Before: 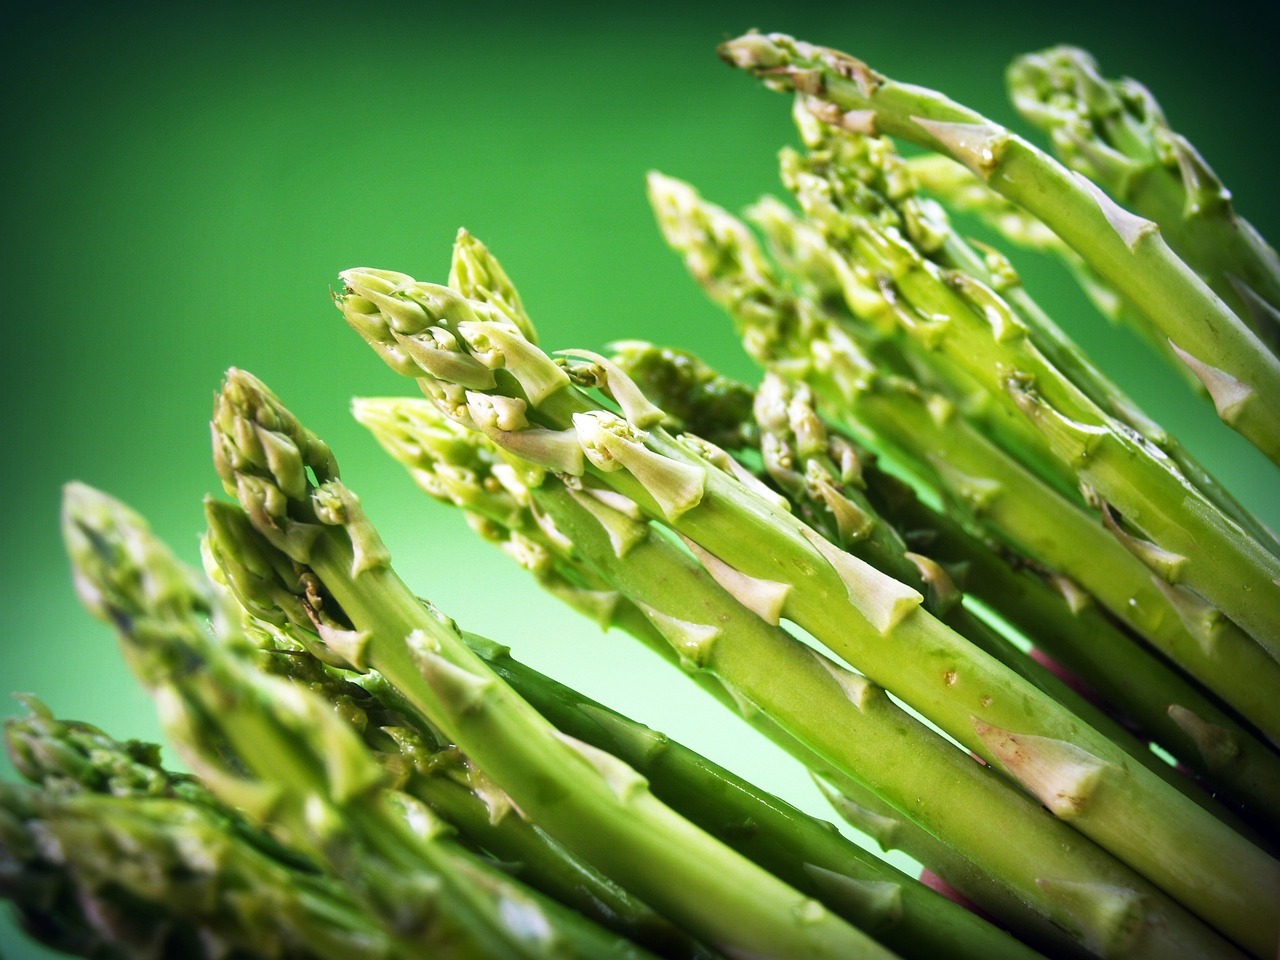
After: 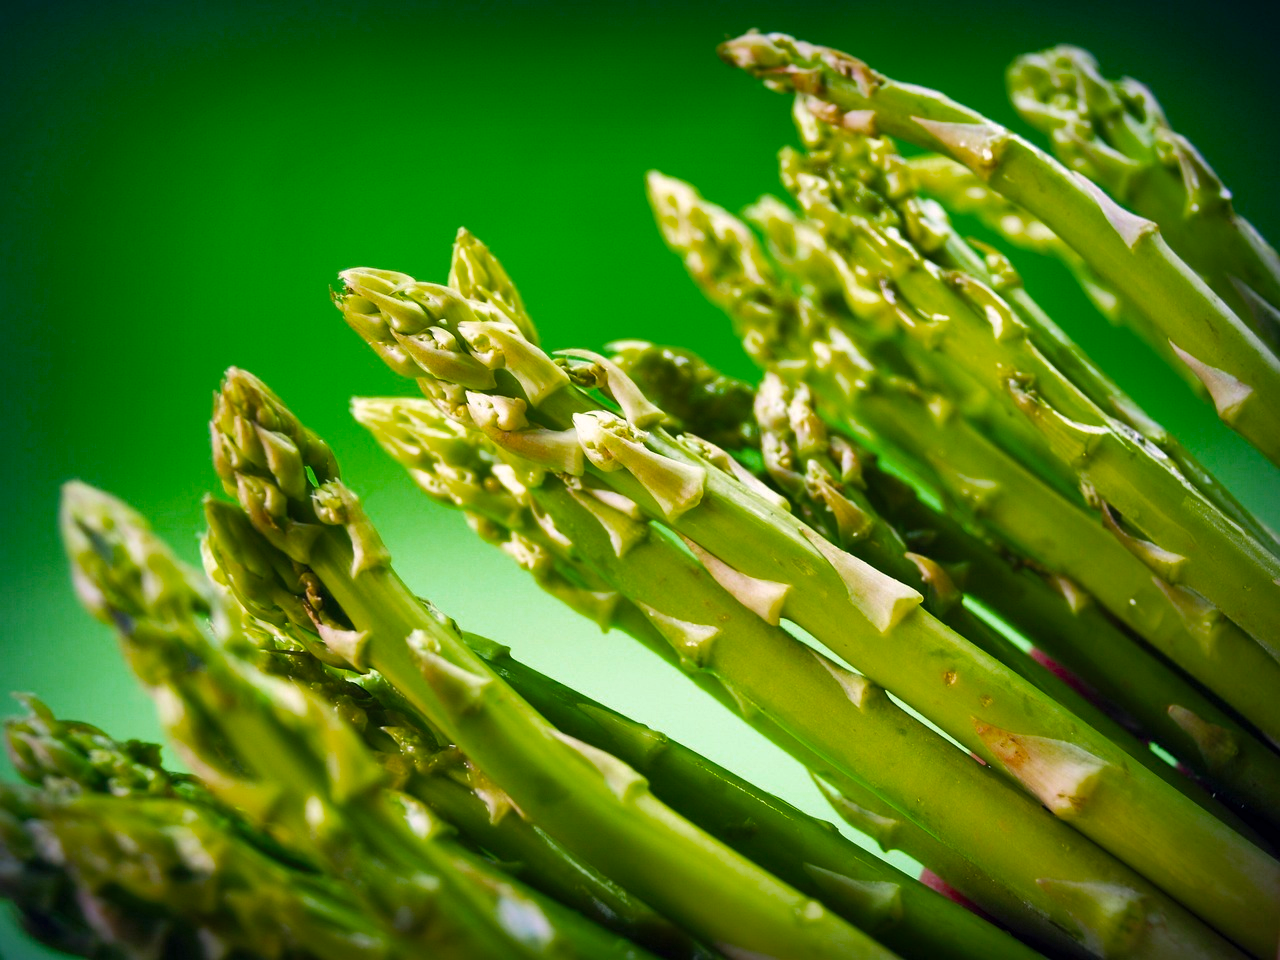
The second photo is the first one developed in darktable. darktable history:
shadows and highlights: on, module defaults
color balance rgb: shadows lift › luminance -19.678%, highlights gain › chroma 1.115%, highlights gain › hue 60.14°, perceptual saturation grading › global saturation 25.057%, global vibrance 6.765%, saturation formula JzAzBz (2021)
